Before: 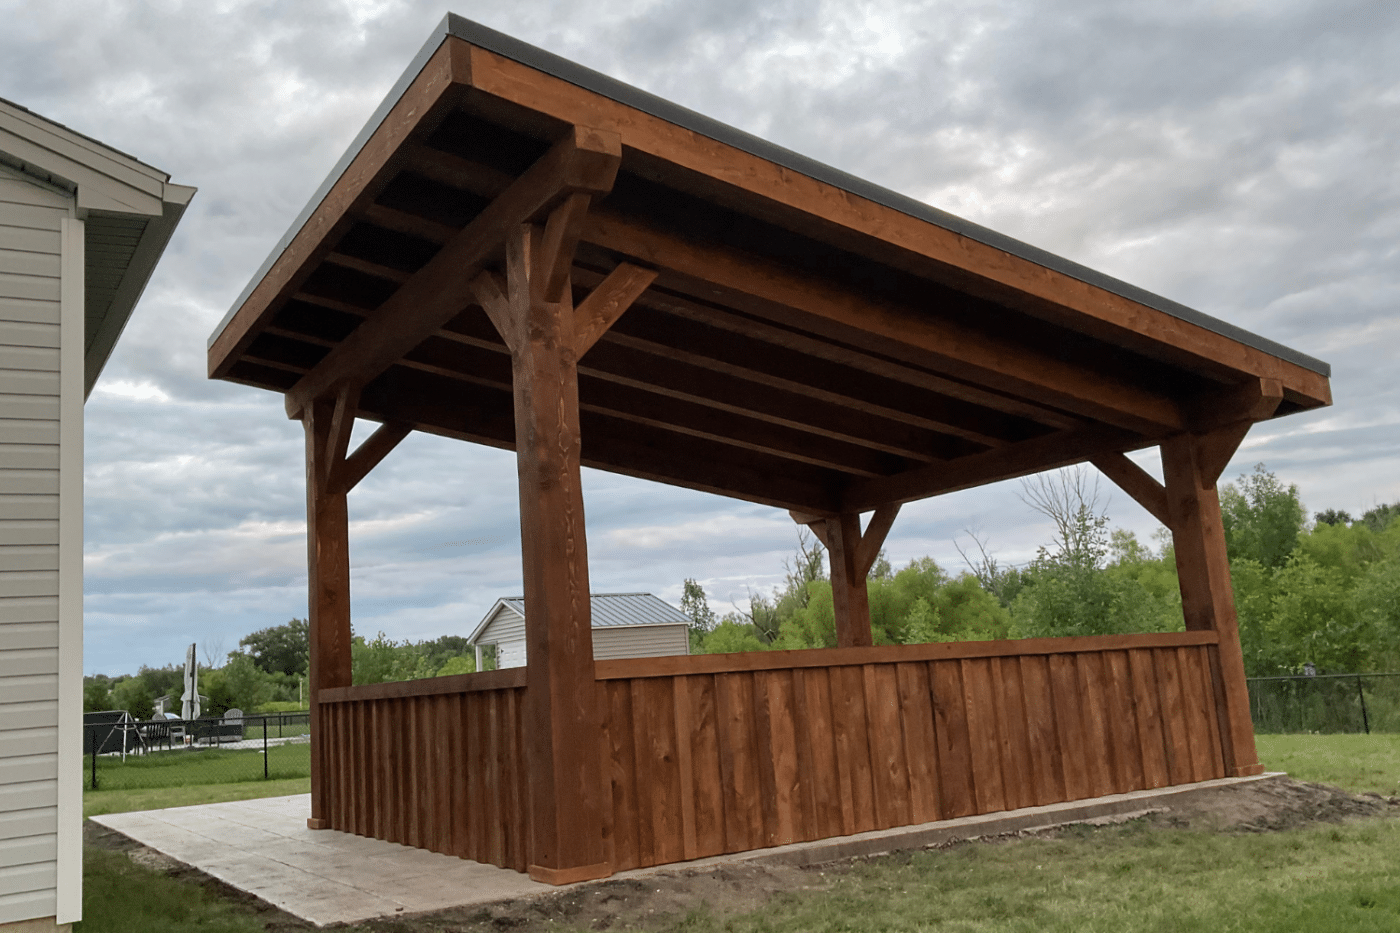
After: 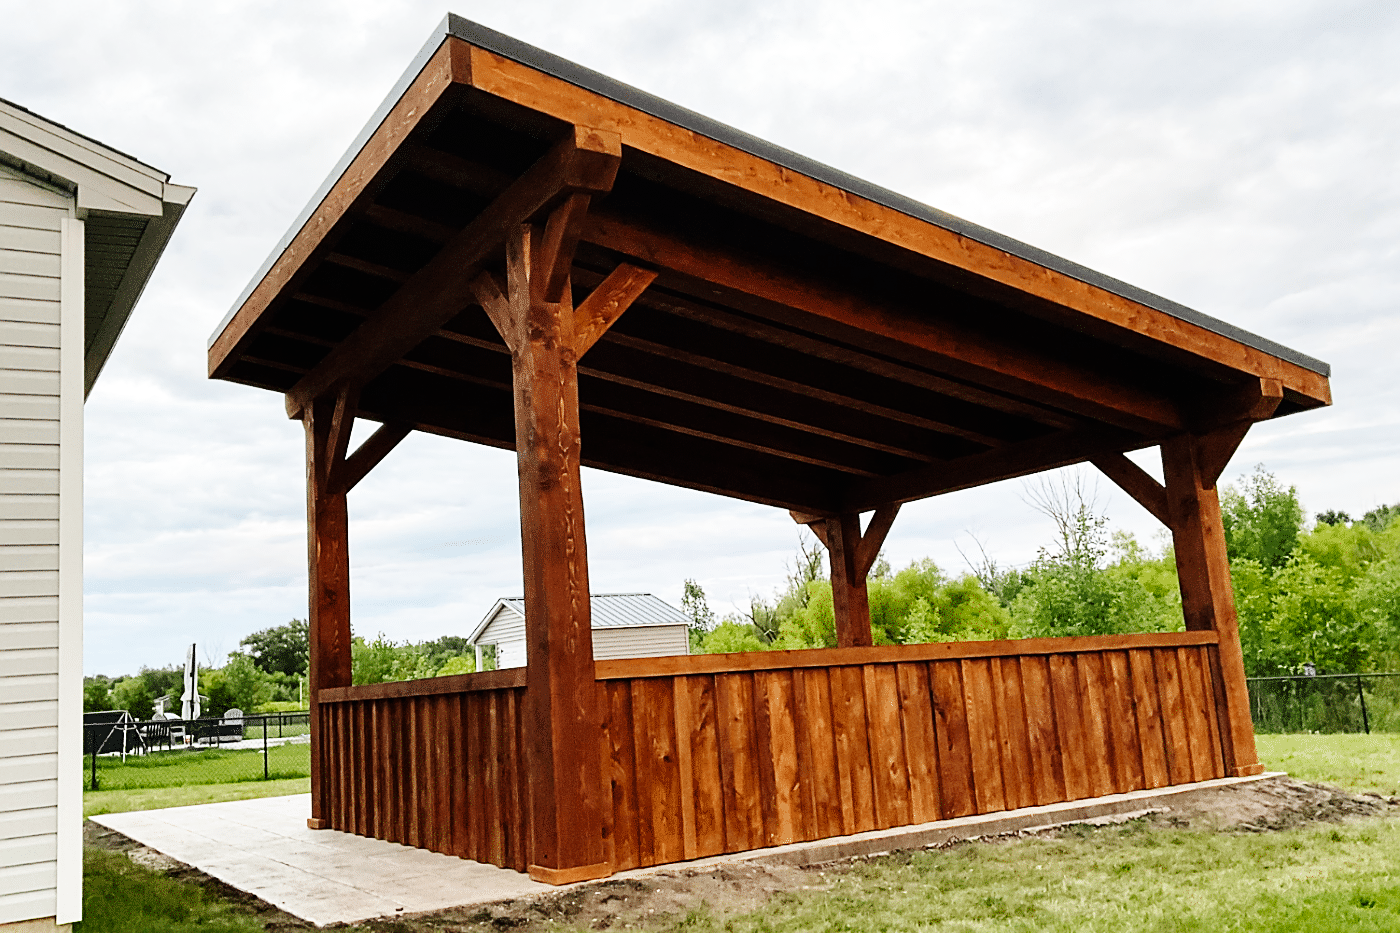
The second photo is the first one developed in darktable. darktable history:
sharpen: on, module defaults
base curve: curves: ch0 [(0, 0) (0, 0) (0.002, 0.001) (0.008, 0.003) (0.019, 0.011) (0.037, 0.037) (0.064, 0.11) (0.102, 0.232) (0.152, 0.379) (0.216, 0.524) (0.296, 0.665) (0.394, 0.789) (0.512, 0.881) (0.651, 0.945) (0.813, 0.986) (1, 1)], exposure shift 0.573, preserve colors none
